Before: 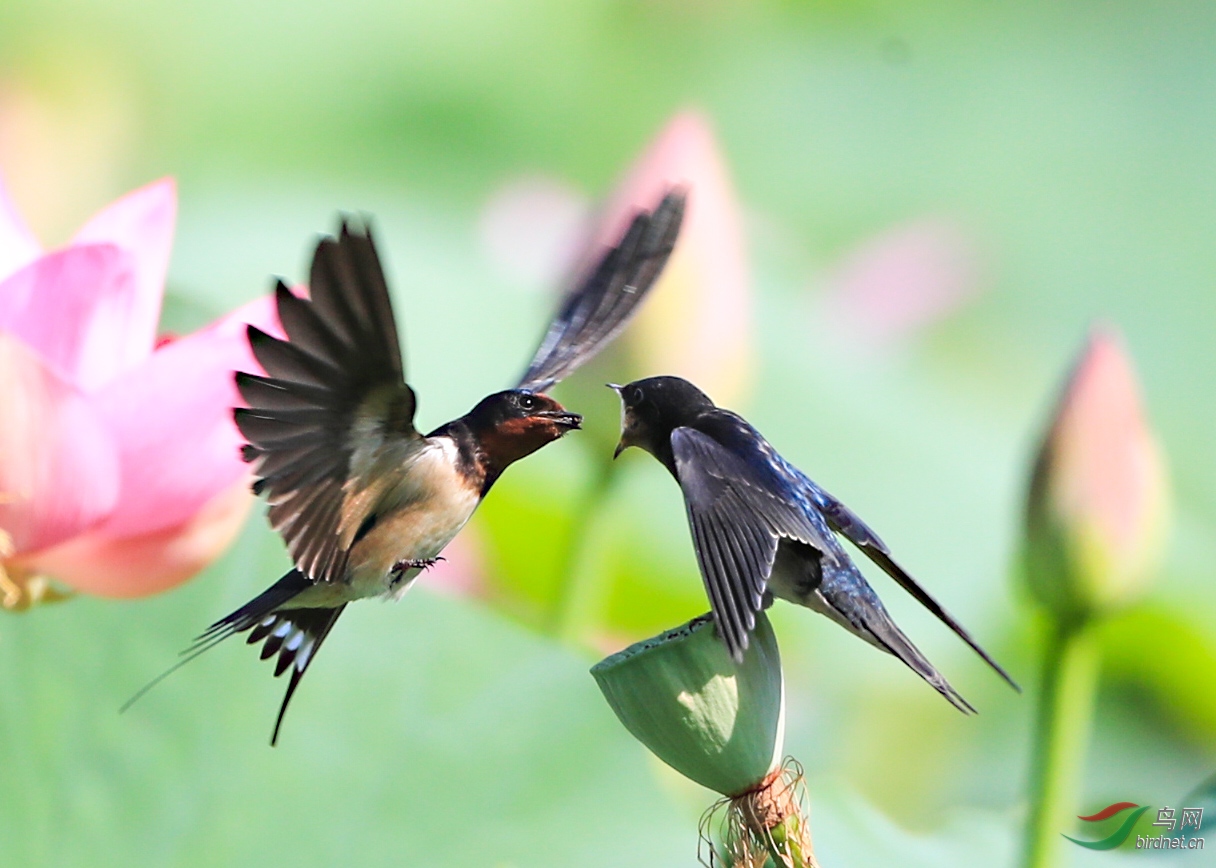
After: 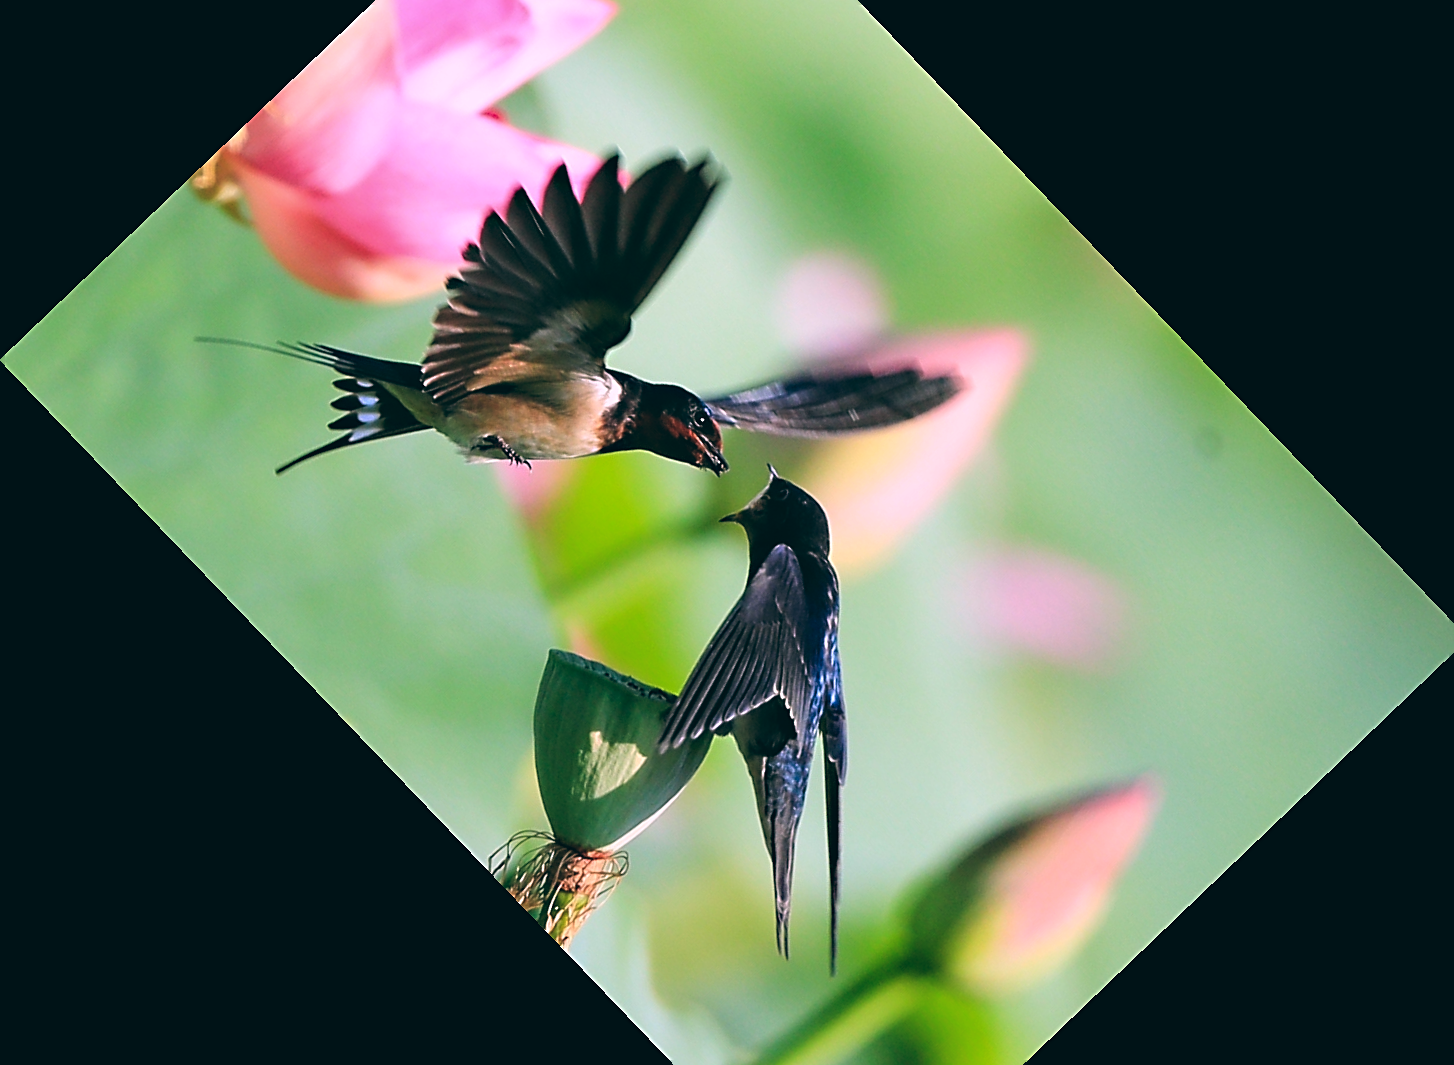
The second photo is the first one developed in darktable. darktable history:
color balance: lift [1.016, 0.983, 1, 1.017], gamma [0.78, 1.018, 1.043, 0.957], gain [0.786, 1.063, 0.937, 1.017], input saturation 118.26%, contrast 13.43%, contrast fulcrum 21.62%, output saturation 82.76%
crop and rotate: angle -46.26°, top 16.234%, right 0.912%, bottom 11.704%
sharpen: on, module defaults
